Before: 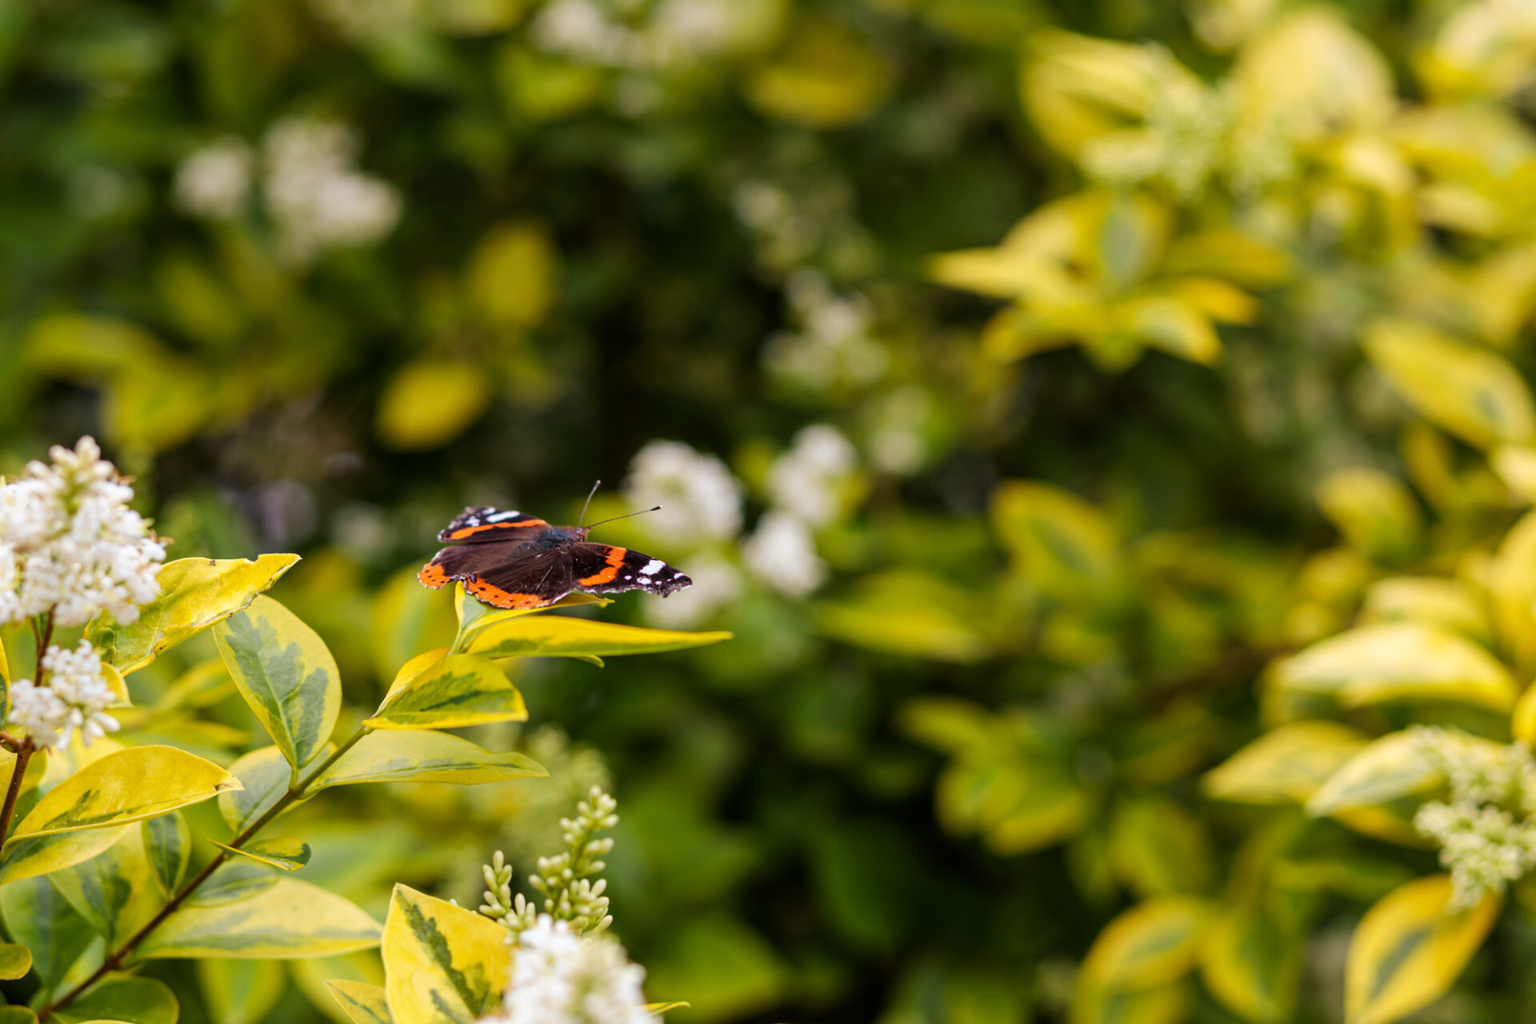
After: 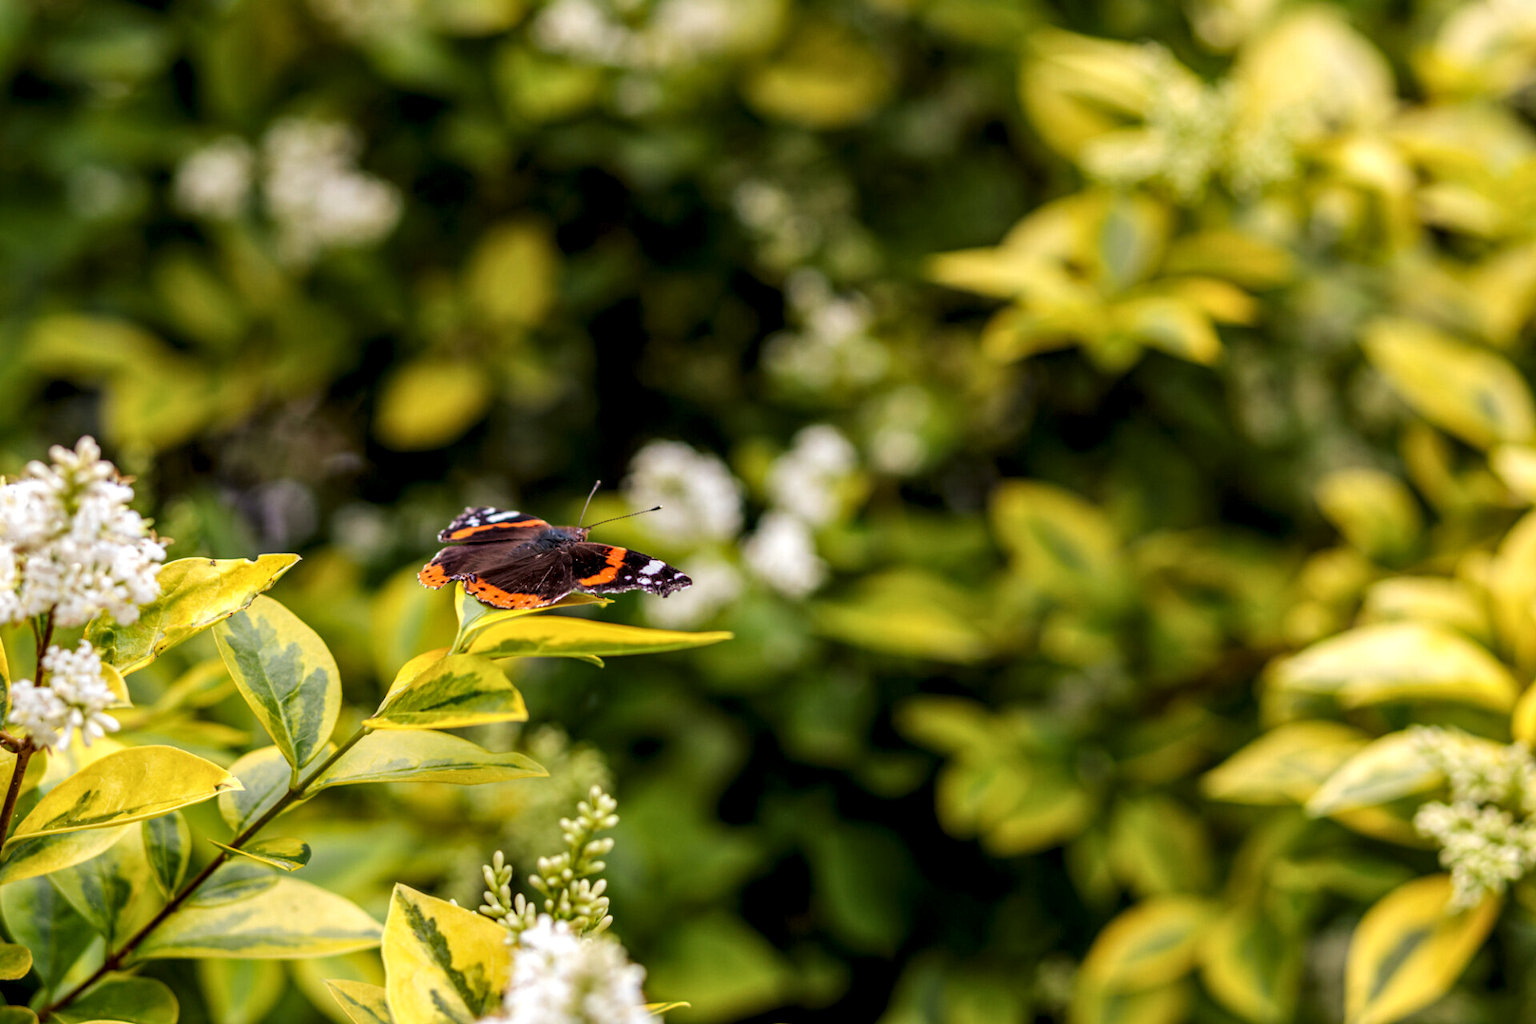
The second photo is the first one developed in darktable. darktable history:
local contrast: highlights 27%, detail 150%
